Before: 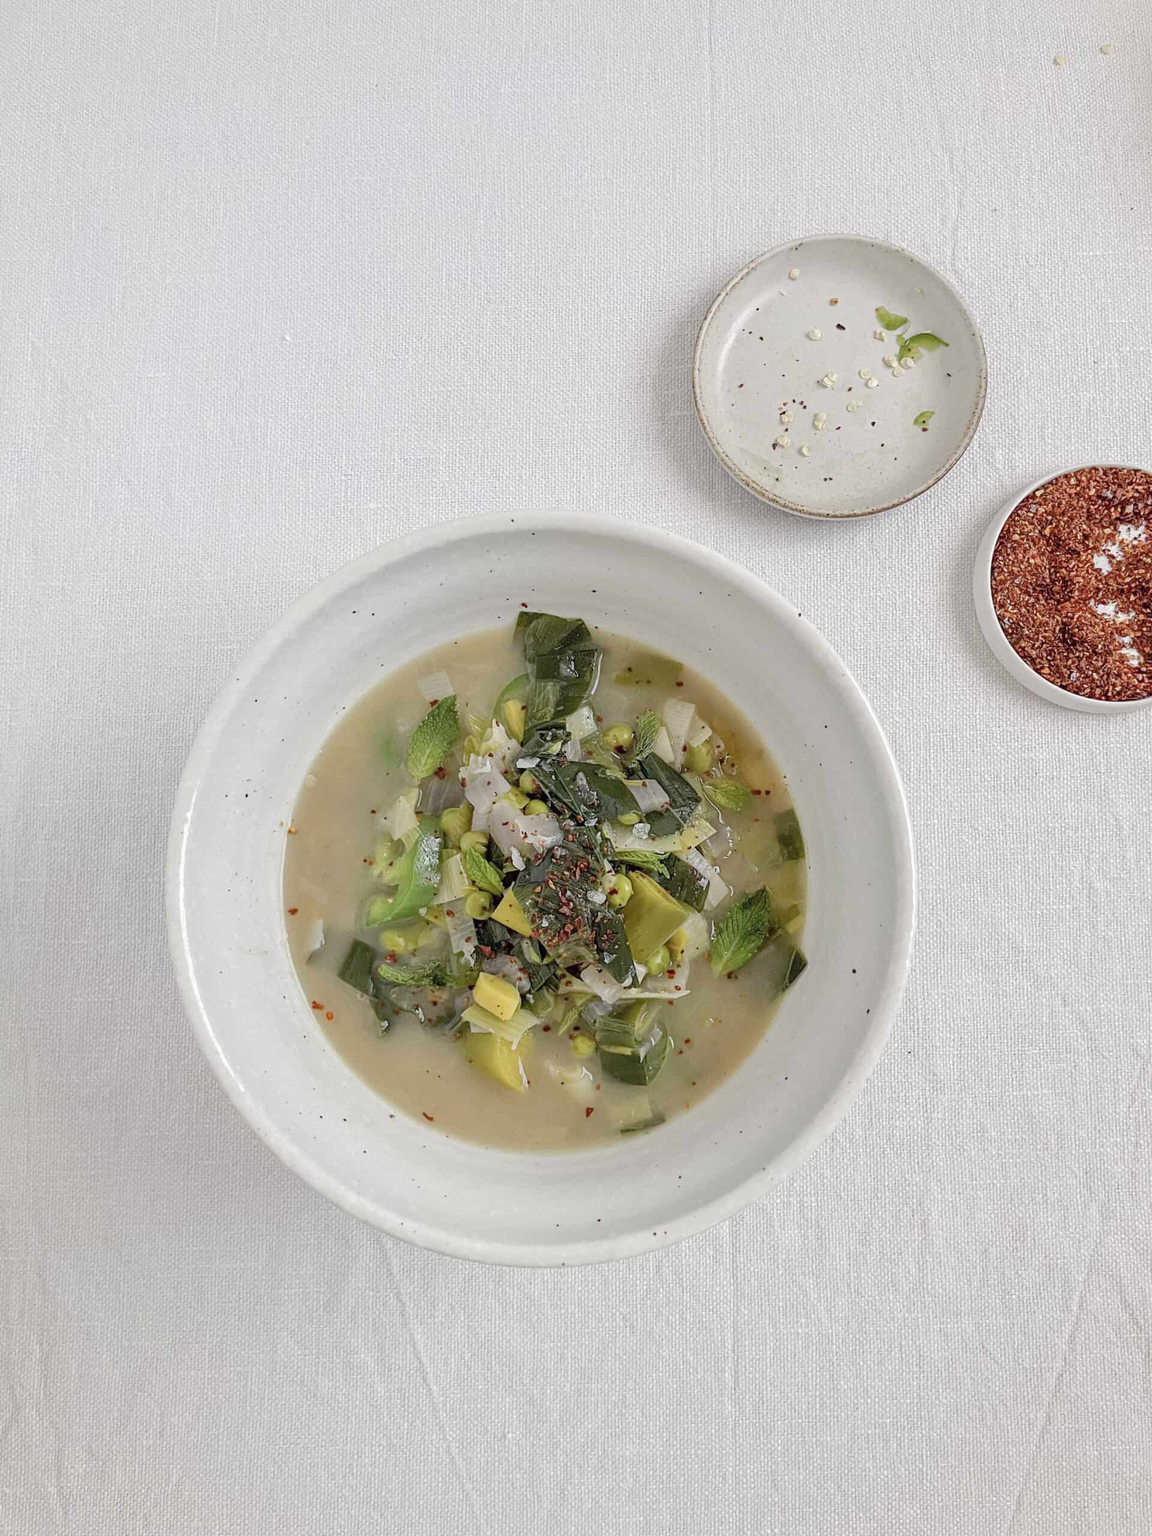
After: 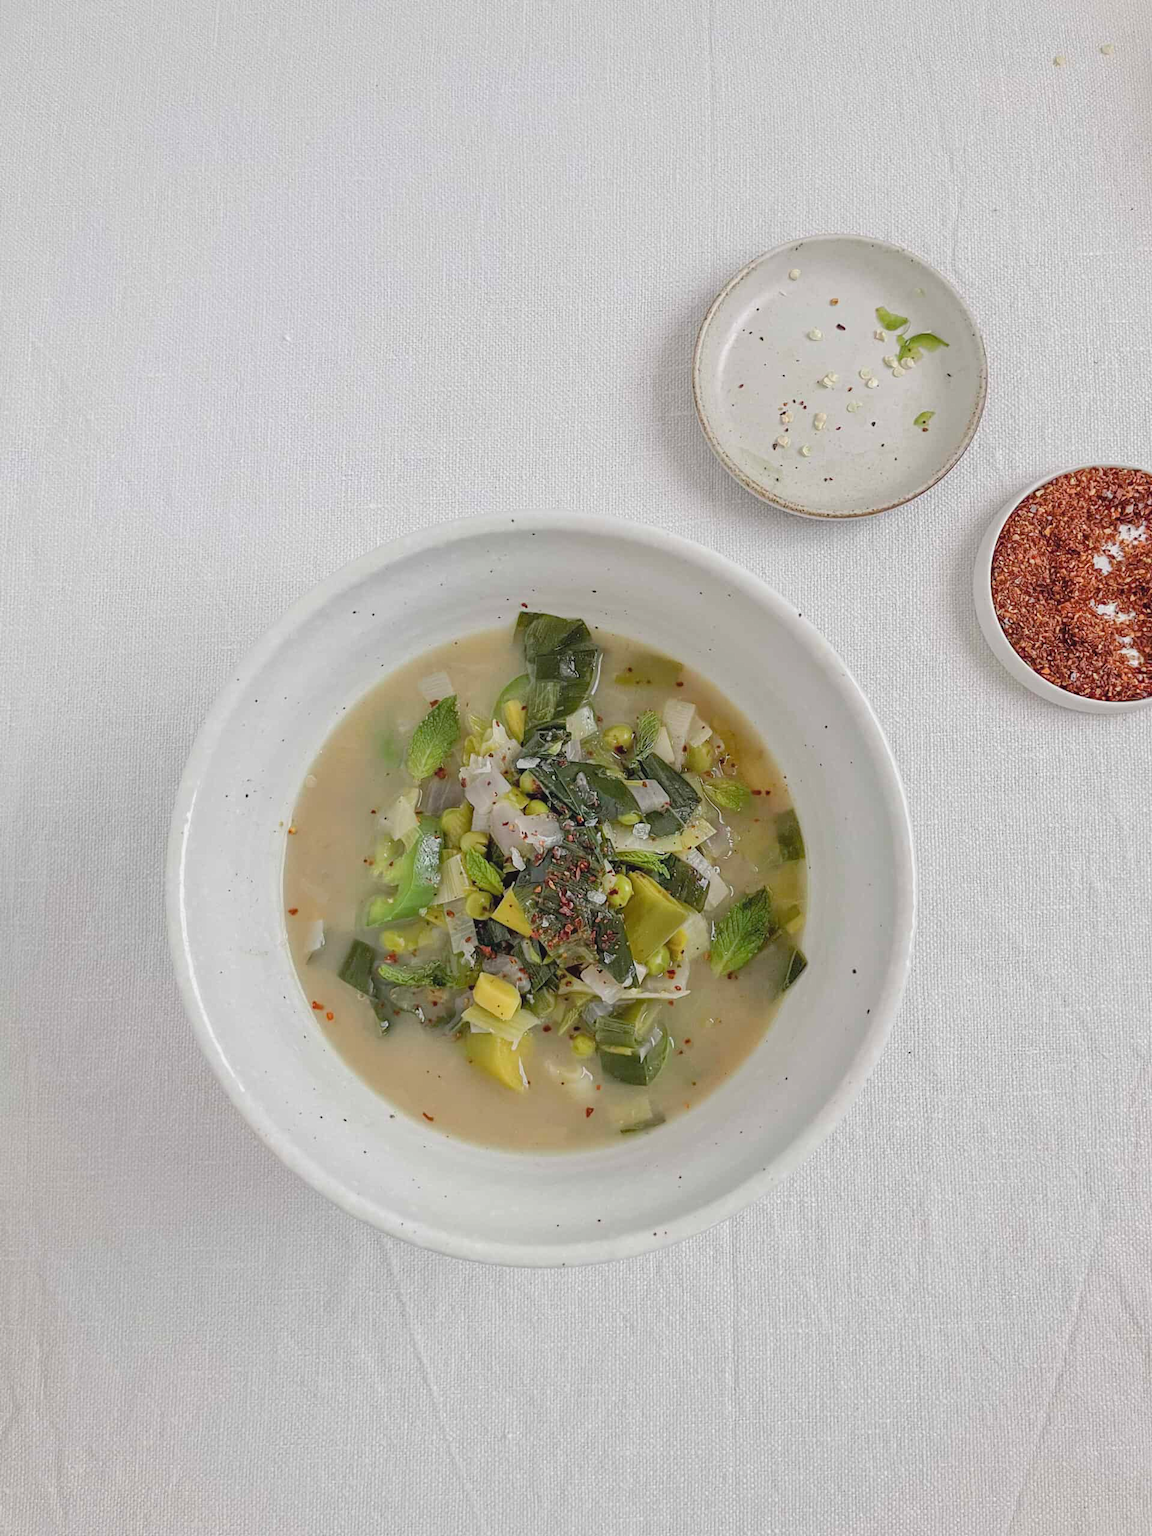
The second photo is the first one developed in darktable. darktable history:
color balance rgb: perceptual saturation grading › global saturation 0.155%, global vibrance 20%
contrast brightness saturation: contrast -0.097, saturation -0.09
